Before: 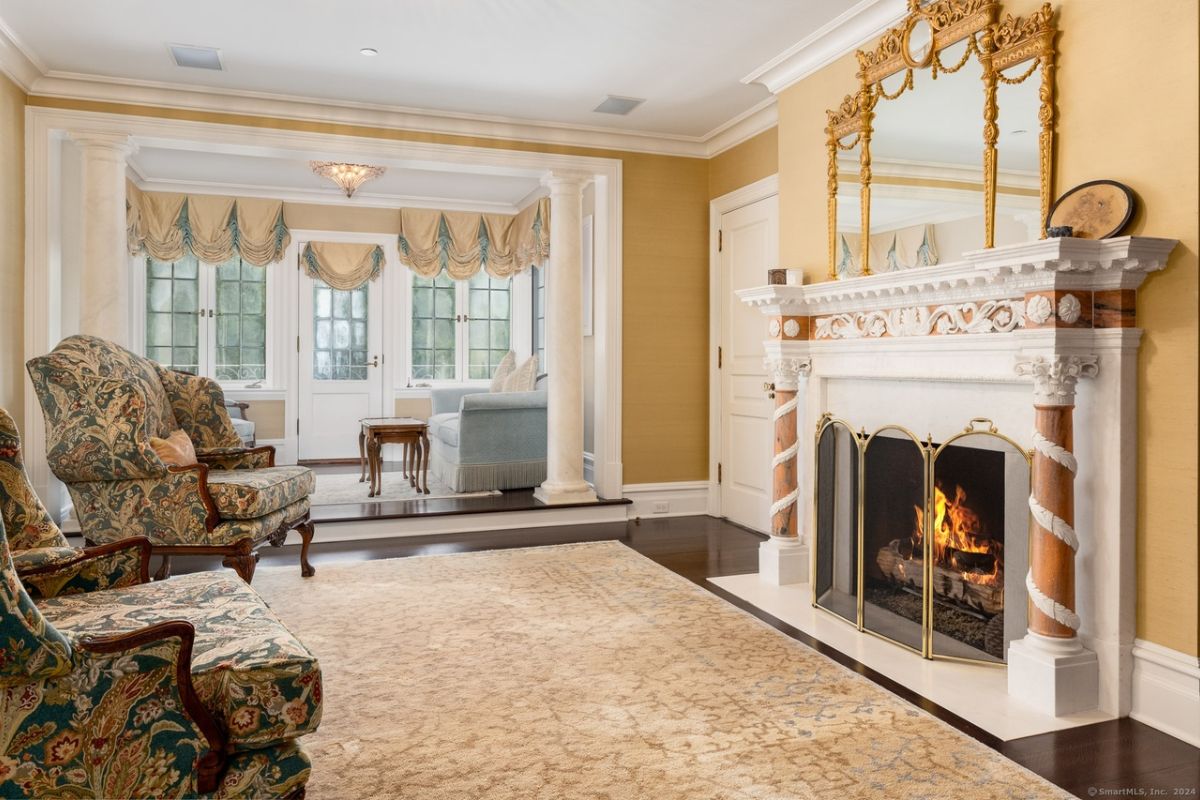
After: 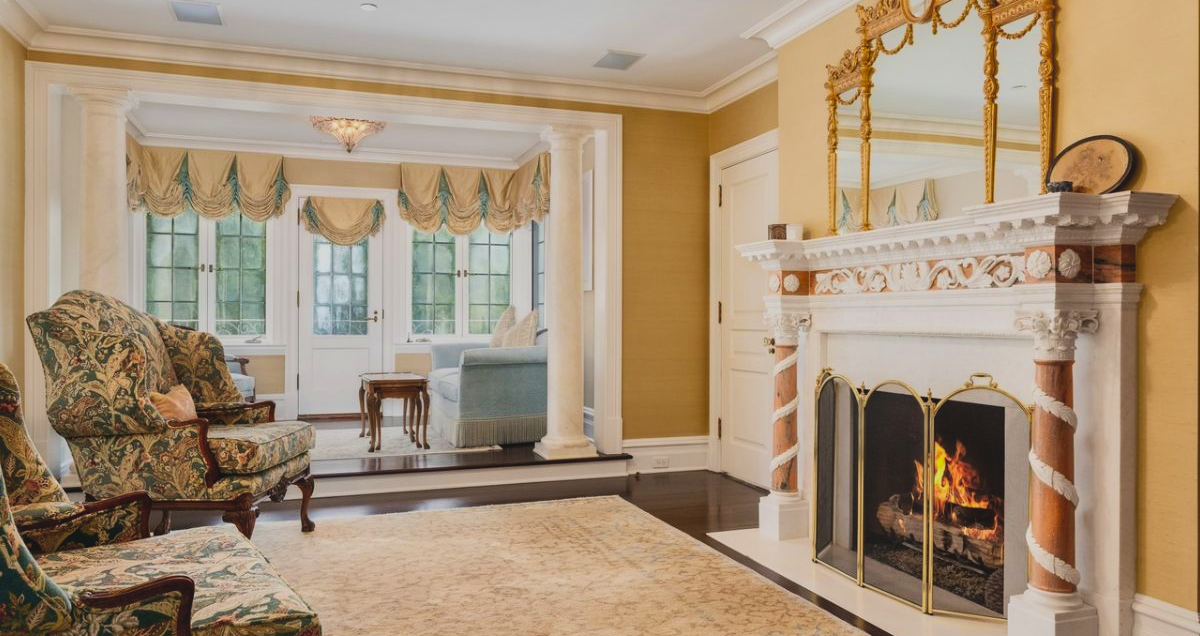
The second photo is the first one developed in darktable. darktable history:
filmic rgb: black relative exposure -7.65 EV, white relative exposure 4.56 EV, hardness 3.61
crop and rotate: top 5.658%, bottom 14.808%
exposure: black level correction -0.021, exposure -0.037 EV, compensate exposure bias true, compensate highlight preservation false
local contrast: mode bilateral grid, contrast 21, coarseness 50, detail 144%, midtone range 0.2
velvia: on, module defaults
color zones: curves: ch1 [(0, 0.469) (0.001, 0.469) (0.12, 0.446) (0.248, 0.469) (0.5, 0.5) (0.748, 0.5) (0.999, 0.469) (1, 0.469)]
contrast brightness saturation: brightness -0.027, saturation 0.365
